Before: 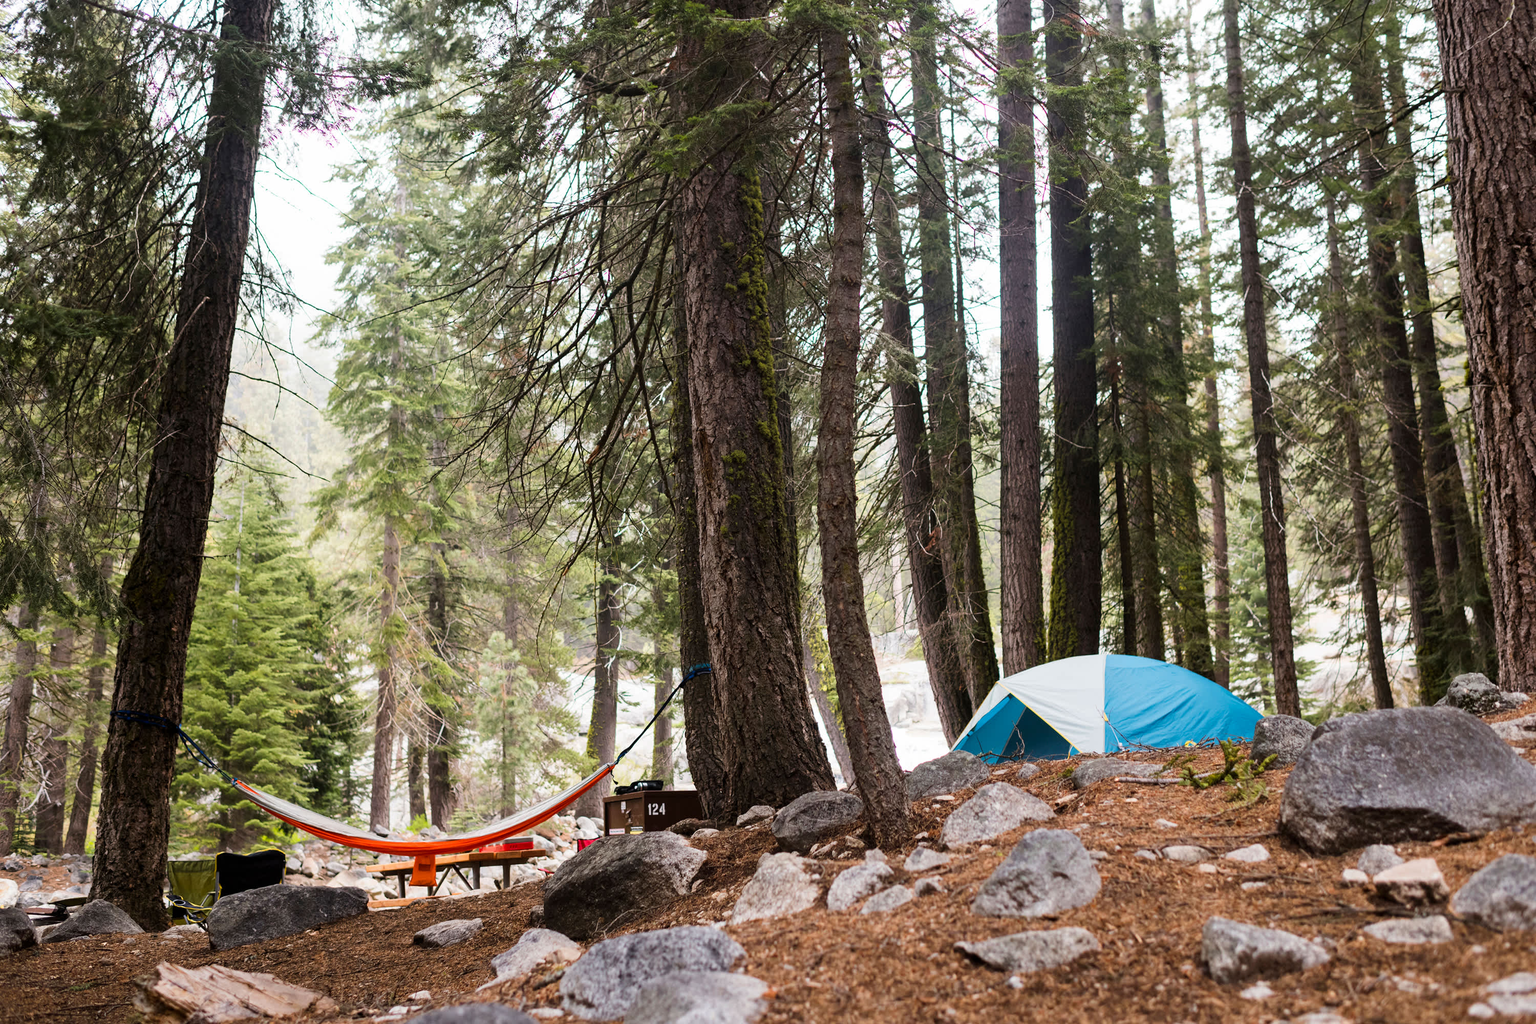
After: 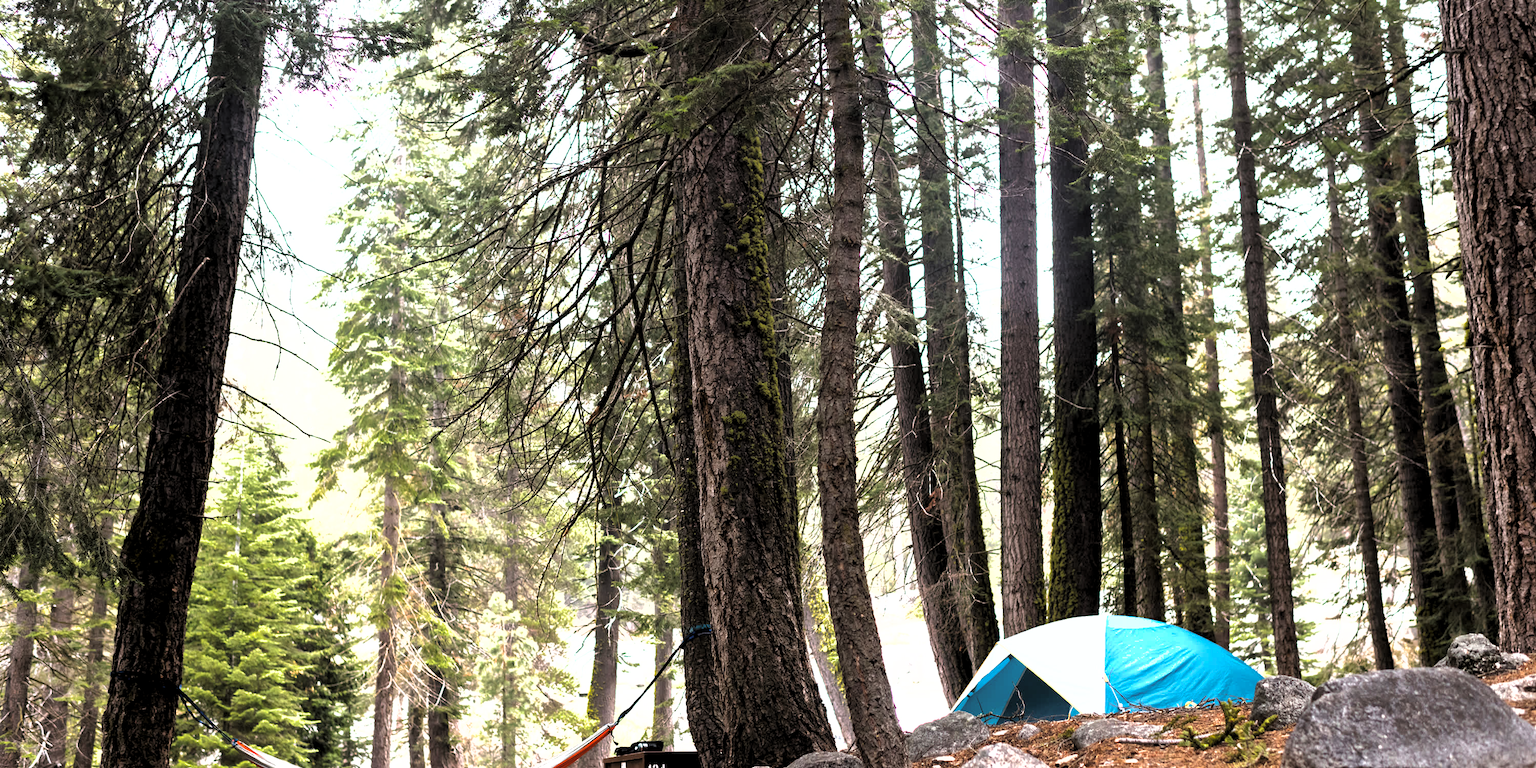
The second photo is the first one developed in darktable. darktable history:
shadows and highlights: on, module defaults
crop: top 3.892%, bottom 21.062%
exposure: black level correction 0, exposure 0.863 EV, compensate highlight preservation false
levels: levels [0.101, 0.578, 0.953]
